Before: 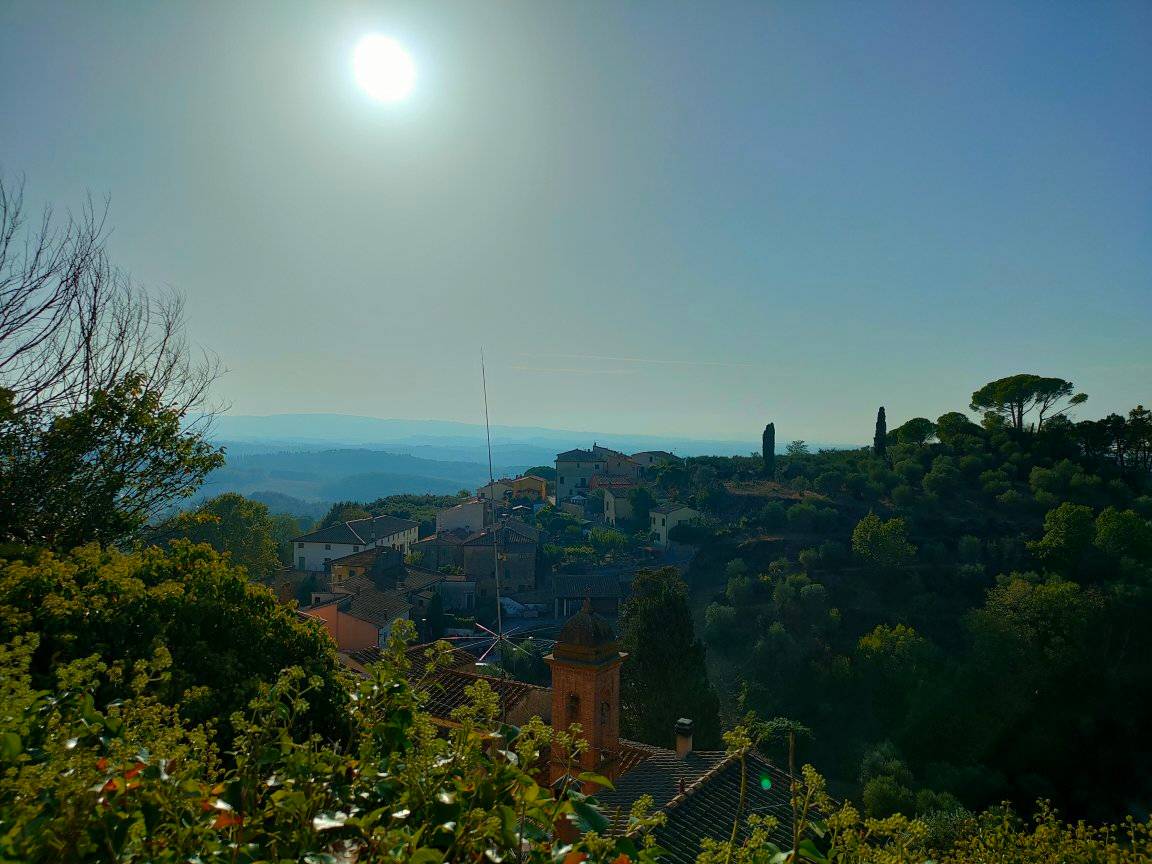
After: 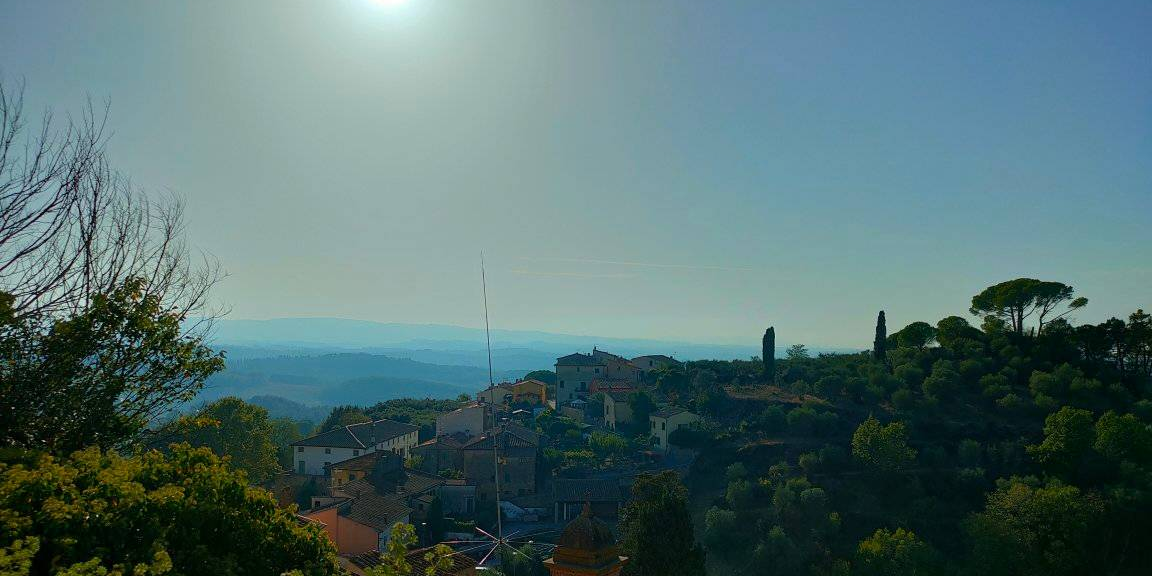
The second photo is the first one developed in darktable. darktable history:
exposure: compensate highlight preservation false
crop: top 11.166%, bottom 22.168%
tone equalizer: on, module defaults
